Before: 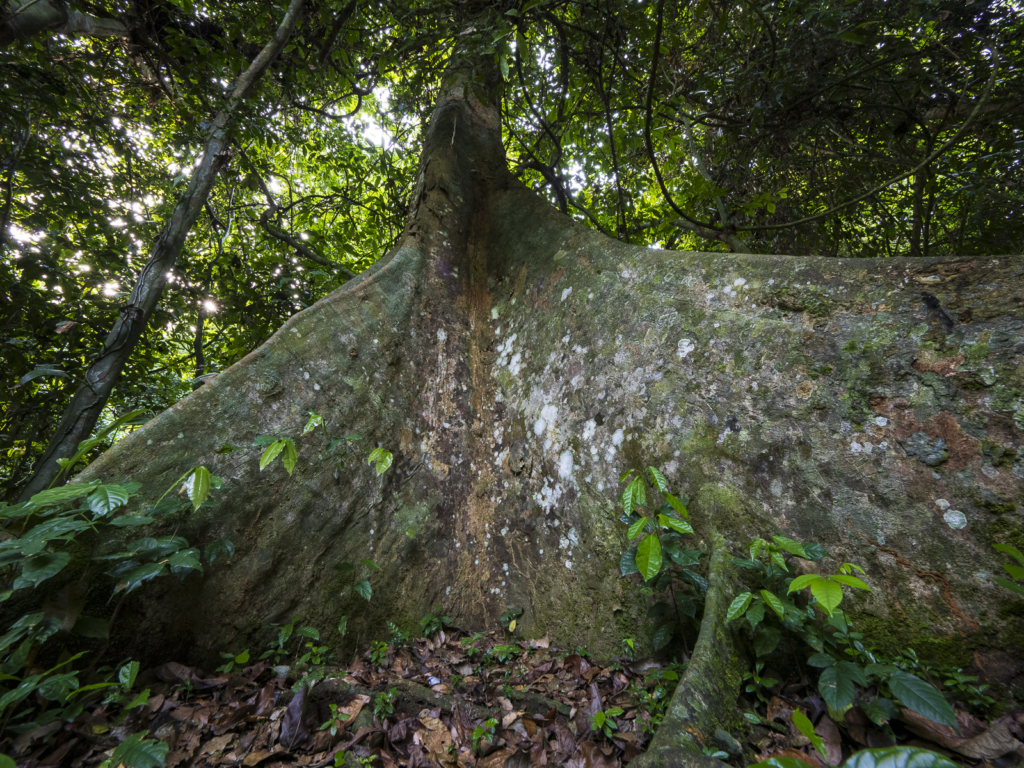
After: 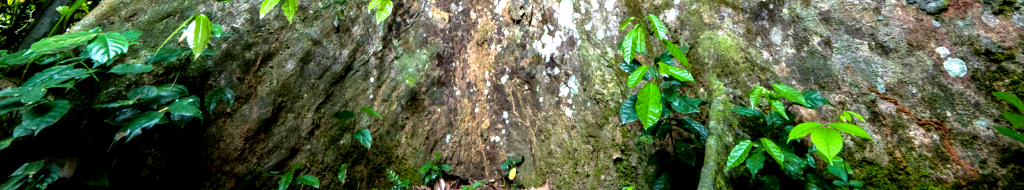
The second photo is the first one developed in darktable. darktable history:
tone equalizer: -8 EV -0.741 EV, -7 EV -0.668 EV, -6 EV -0.612 EV, -5 EV -0.389 EV, -3 EV 0.37 EV, -2 EV 0.6 EV, -1 EV 0.674 EV, +0 EV 0.777 EV
crop and rotate: top 58.911%, bottom 16.334%
exposure: black level correction 0.007, exposure 0.157 EV, compensate exposure bias true, compensate highlight preservation false
